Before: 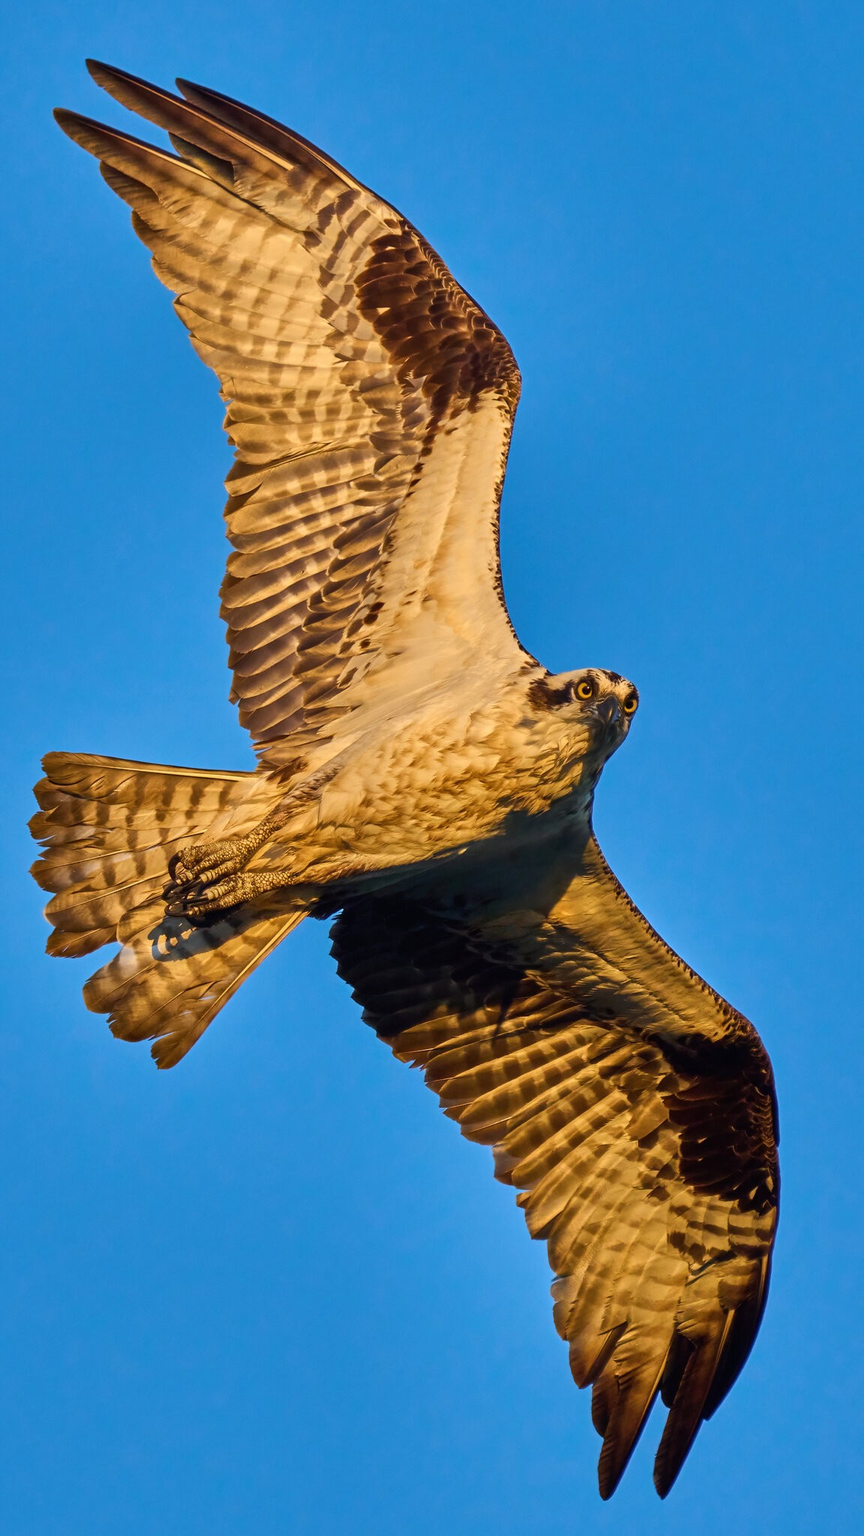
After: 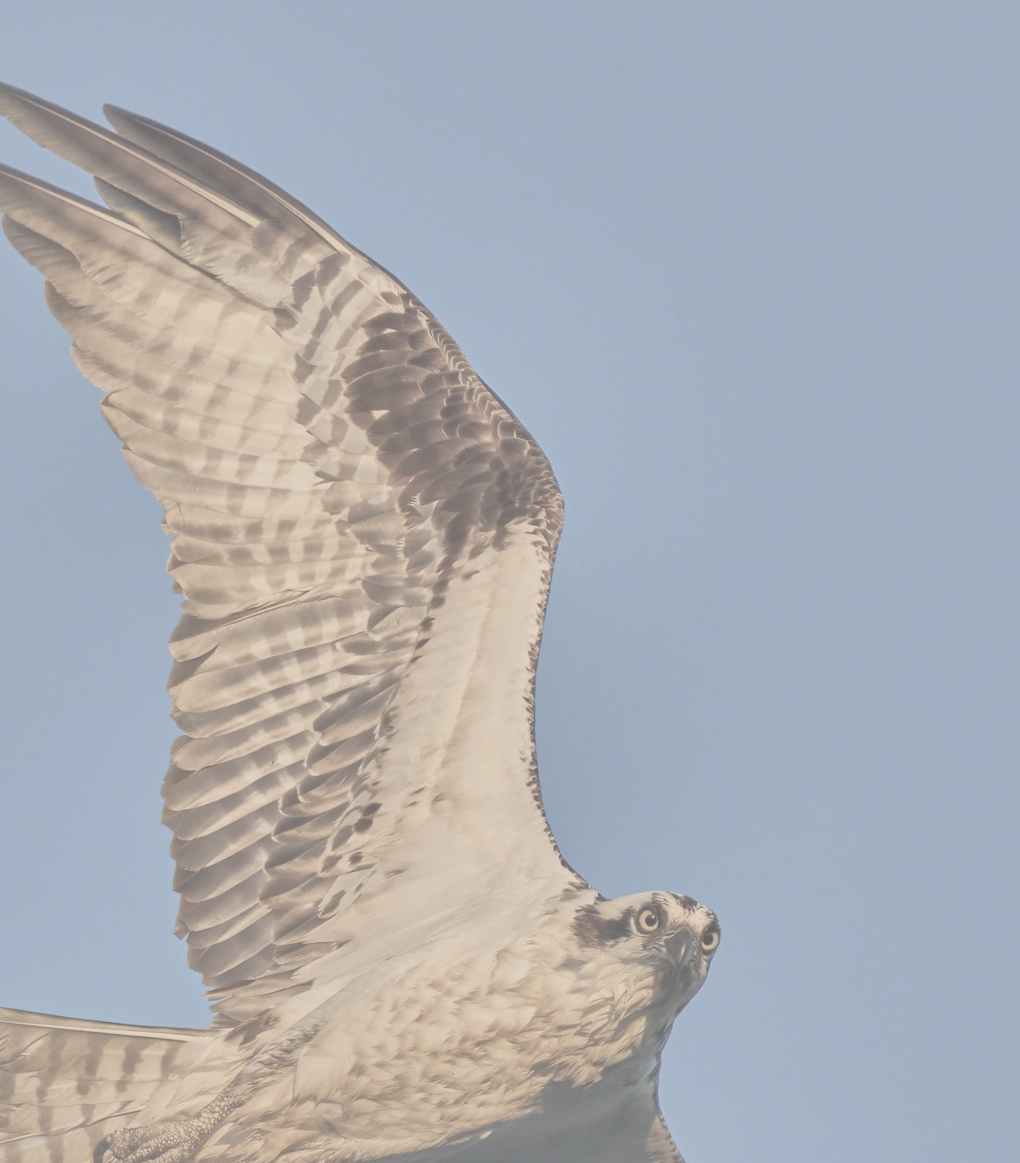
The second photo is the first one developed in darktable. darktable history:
crop and rotate: left 11.416%, bottom 43.194%
shadows and highlights: on, module defaults
contrast brightness saturation: contrast -0.339, brightness 0.76, saturation -0.79
color correction: highlights b* 0.006, saturation 1.09
